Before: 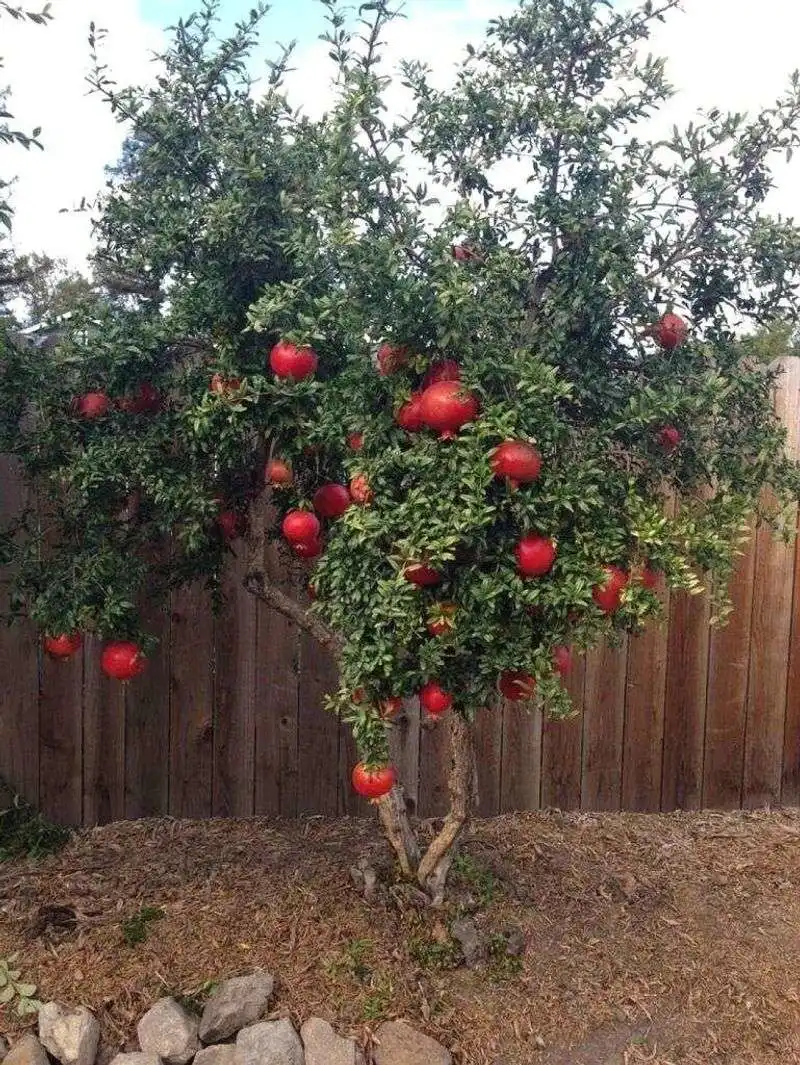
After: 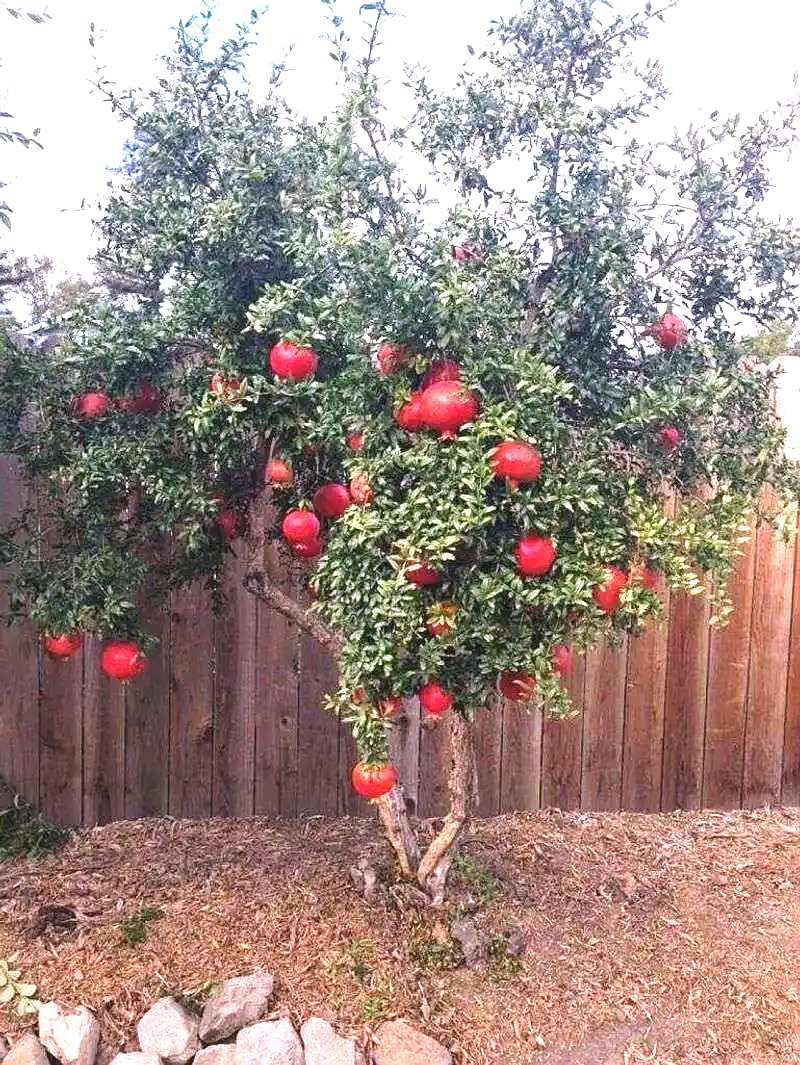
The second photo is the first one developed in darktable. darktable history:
exposure: black level correction -0.002, exposure 1.35 EV, compensate highlight preservation false
sharpen: amount 0.2
white balance: red 1.066, blue 1.119
